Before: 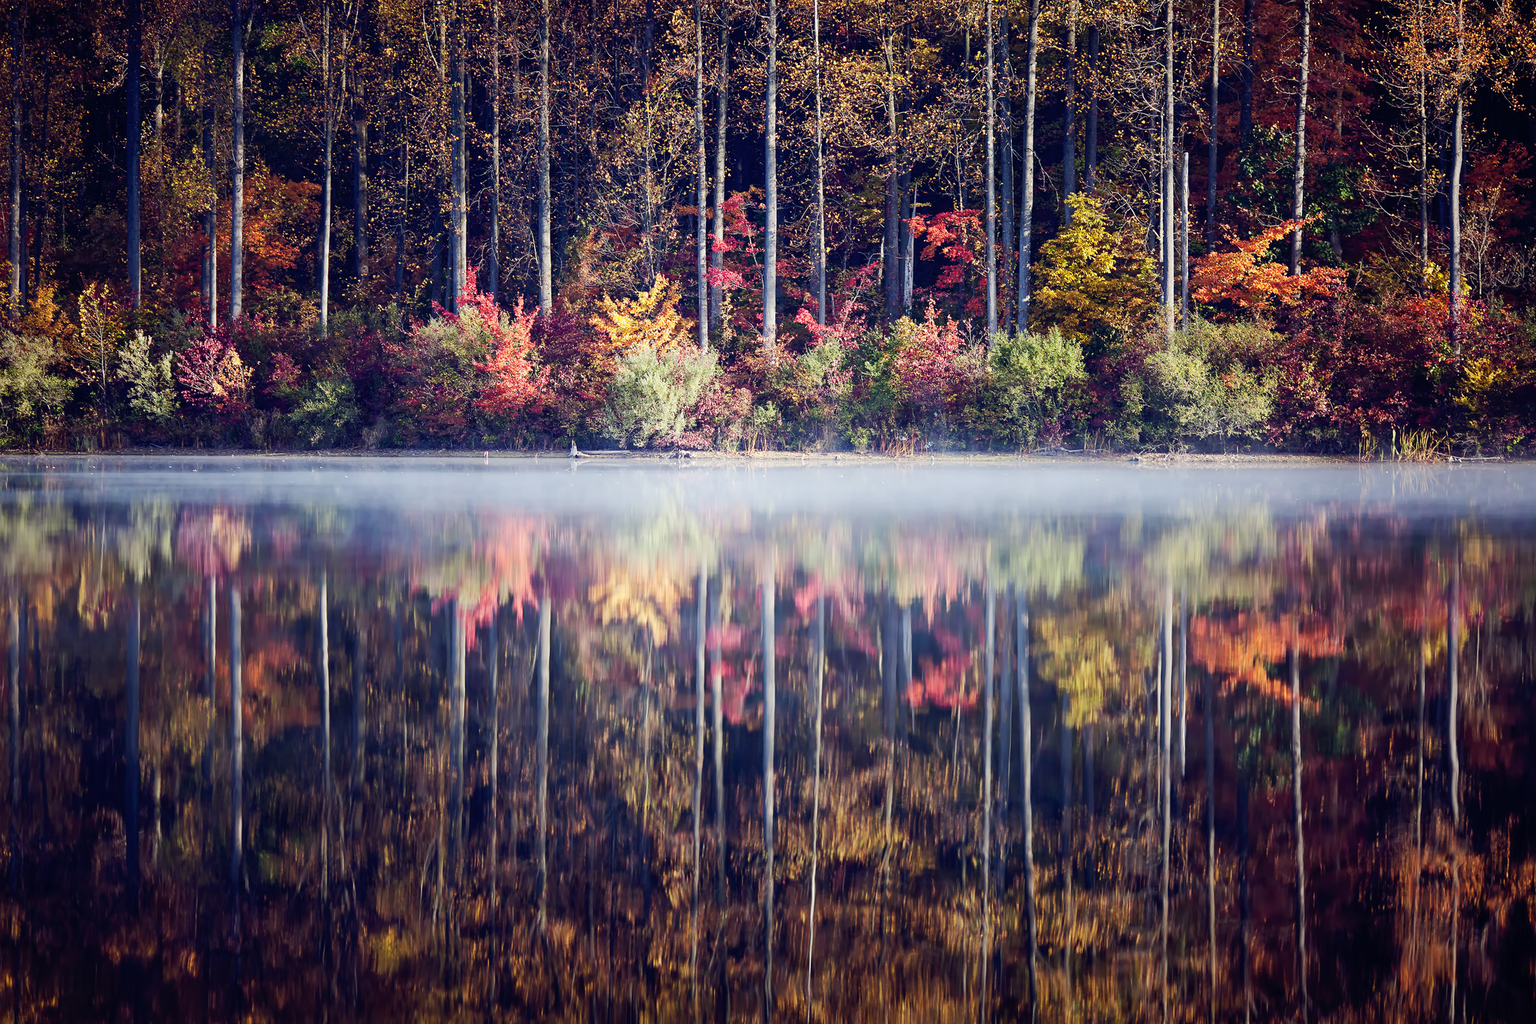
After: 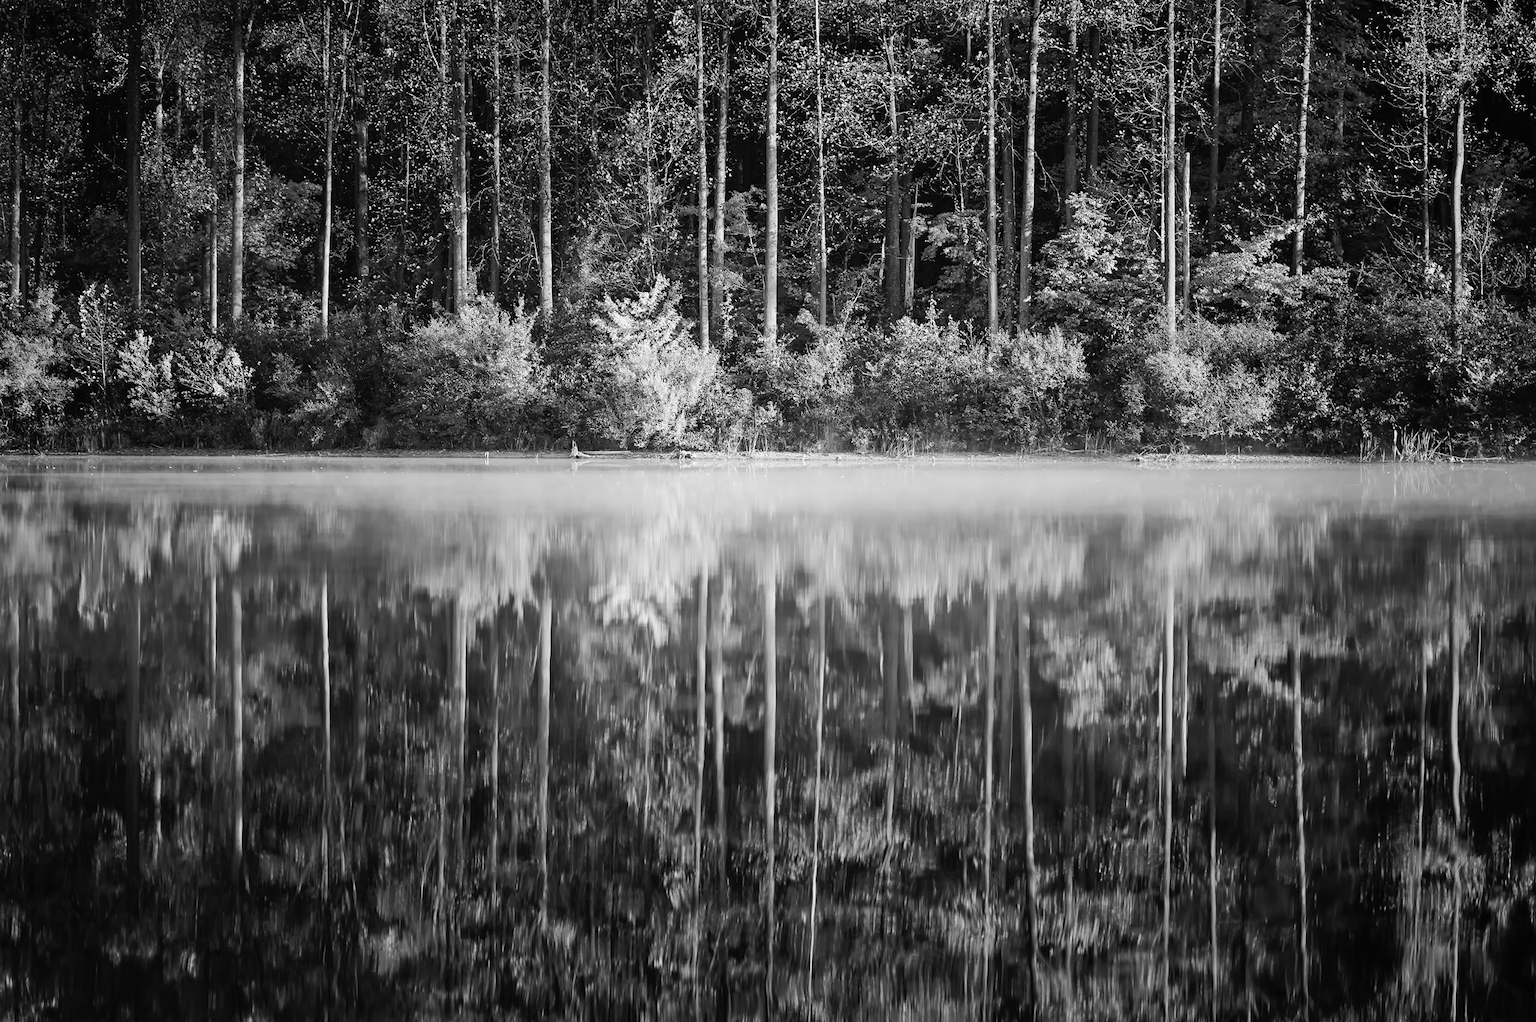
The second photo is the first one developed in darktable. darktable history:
shadows and highlights: radius 125.46, shadows 30.51, highlights -30.51, low approximation 0.01, soften with gaussian
crop: top 0.05%, bottom 0.098%
monochrome: on, module defaults
